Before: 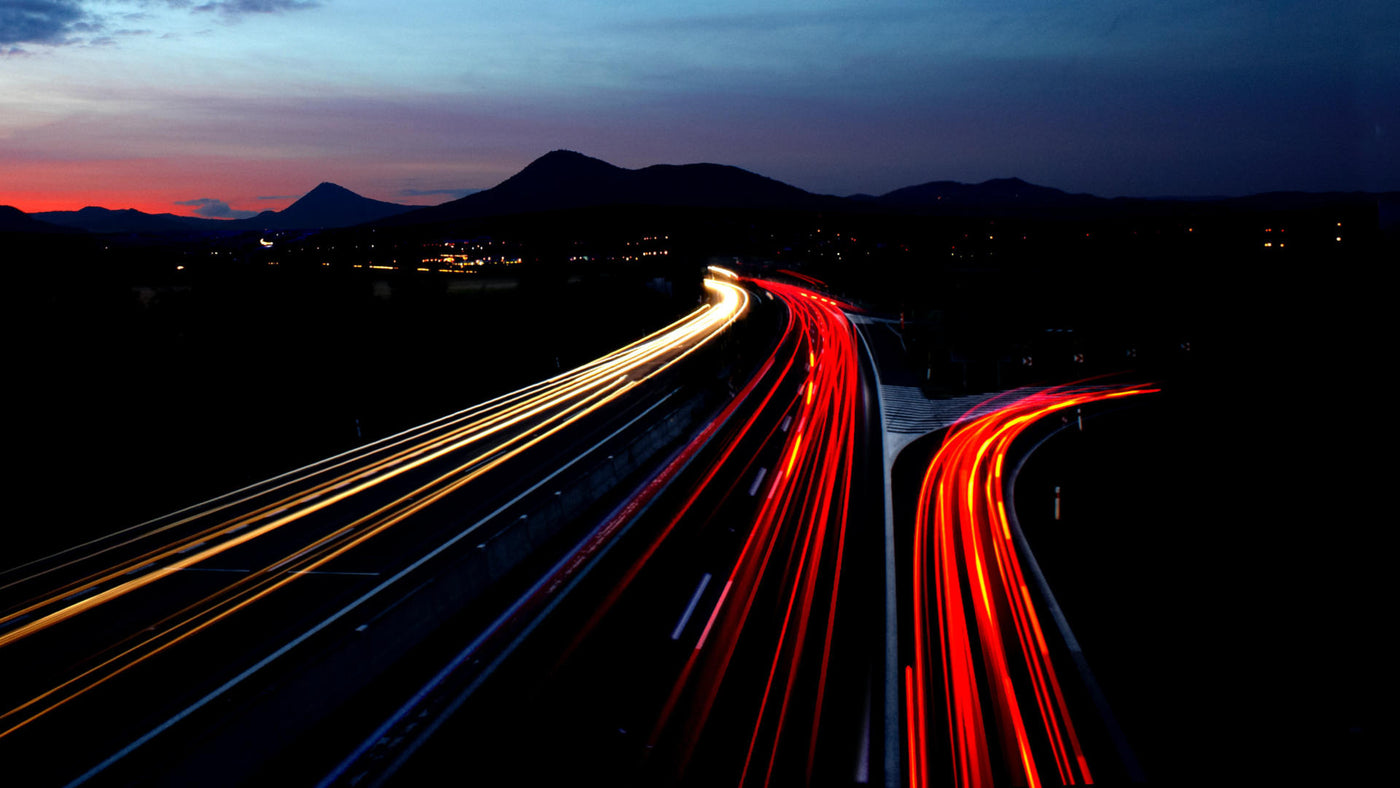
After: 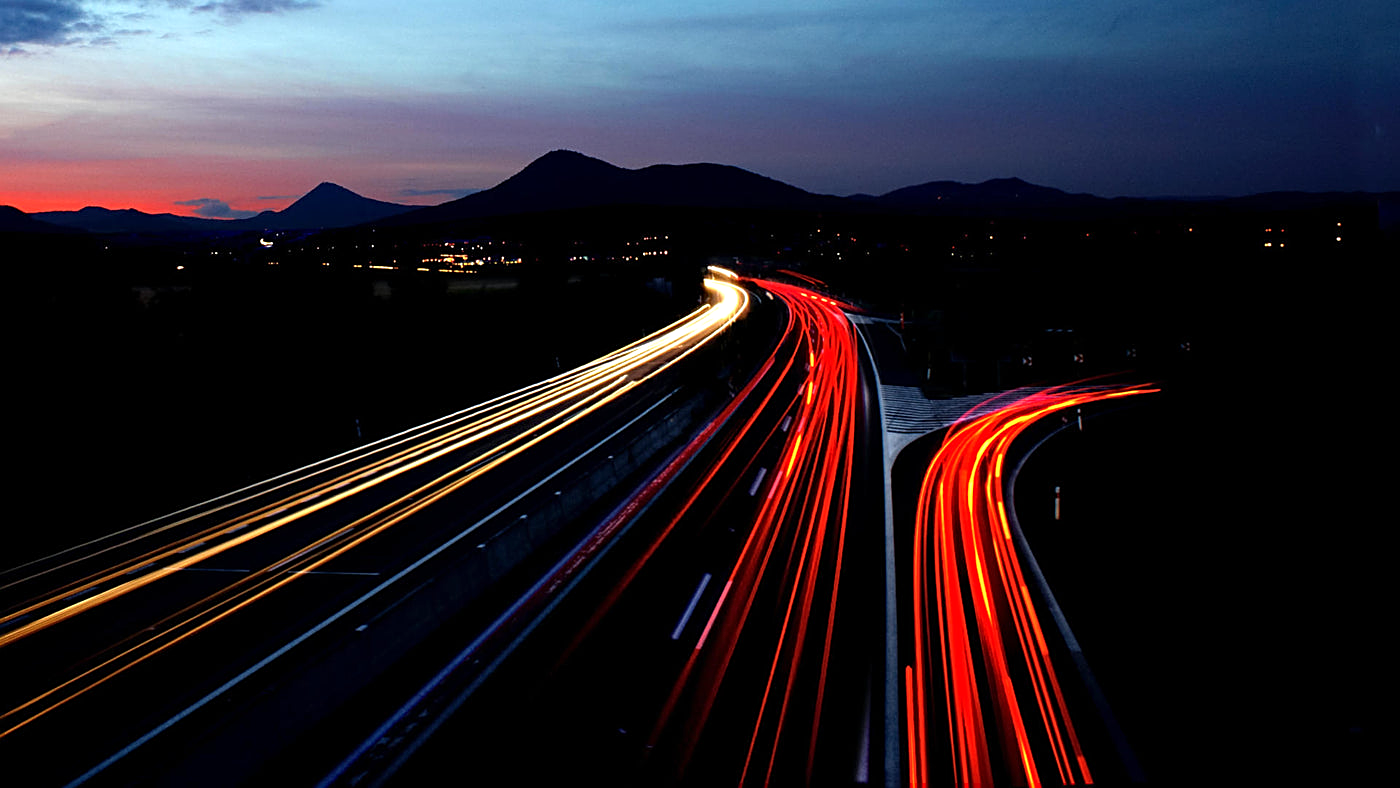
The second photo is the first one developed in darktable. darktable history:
sharpen: on, module defaults
exposure: exposure 0.2 EV, compensate highlight preservation false
